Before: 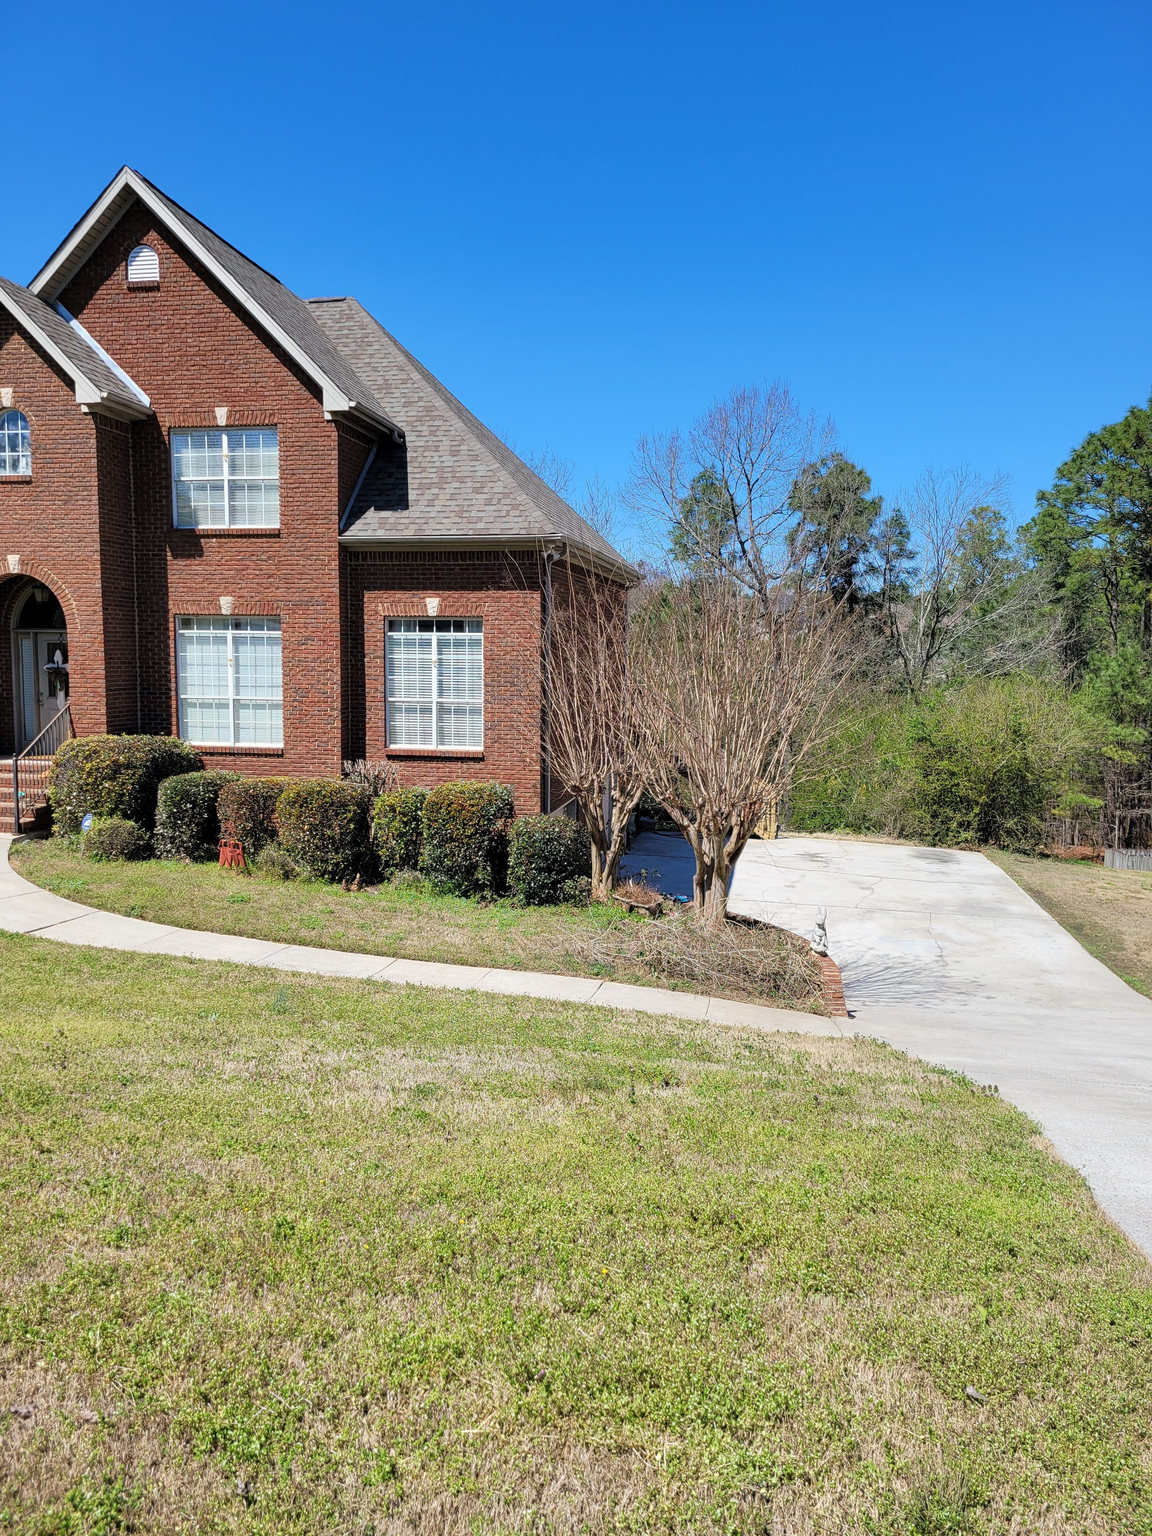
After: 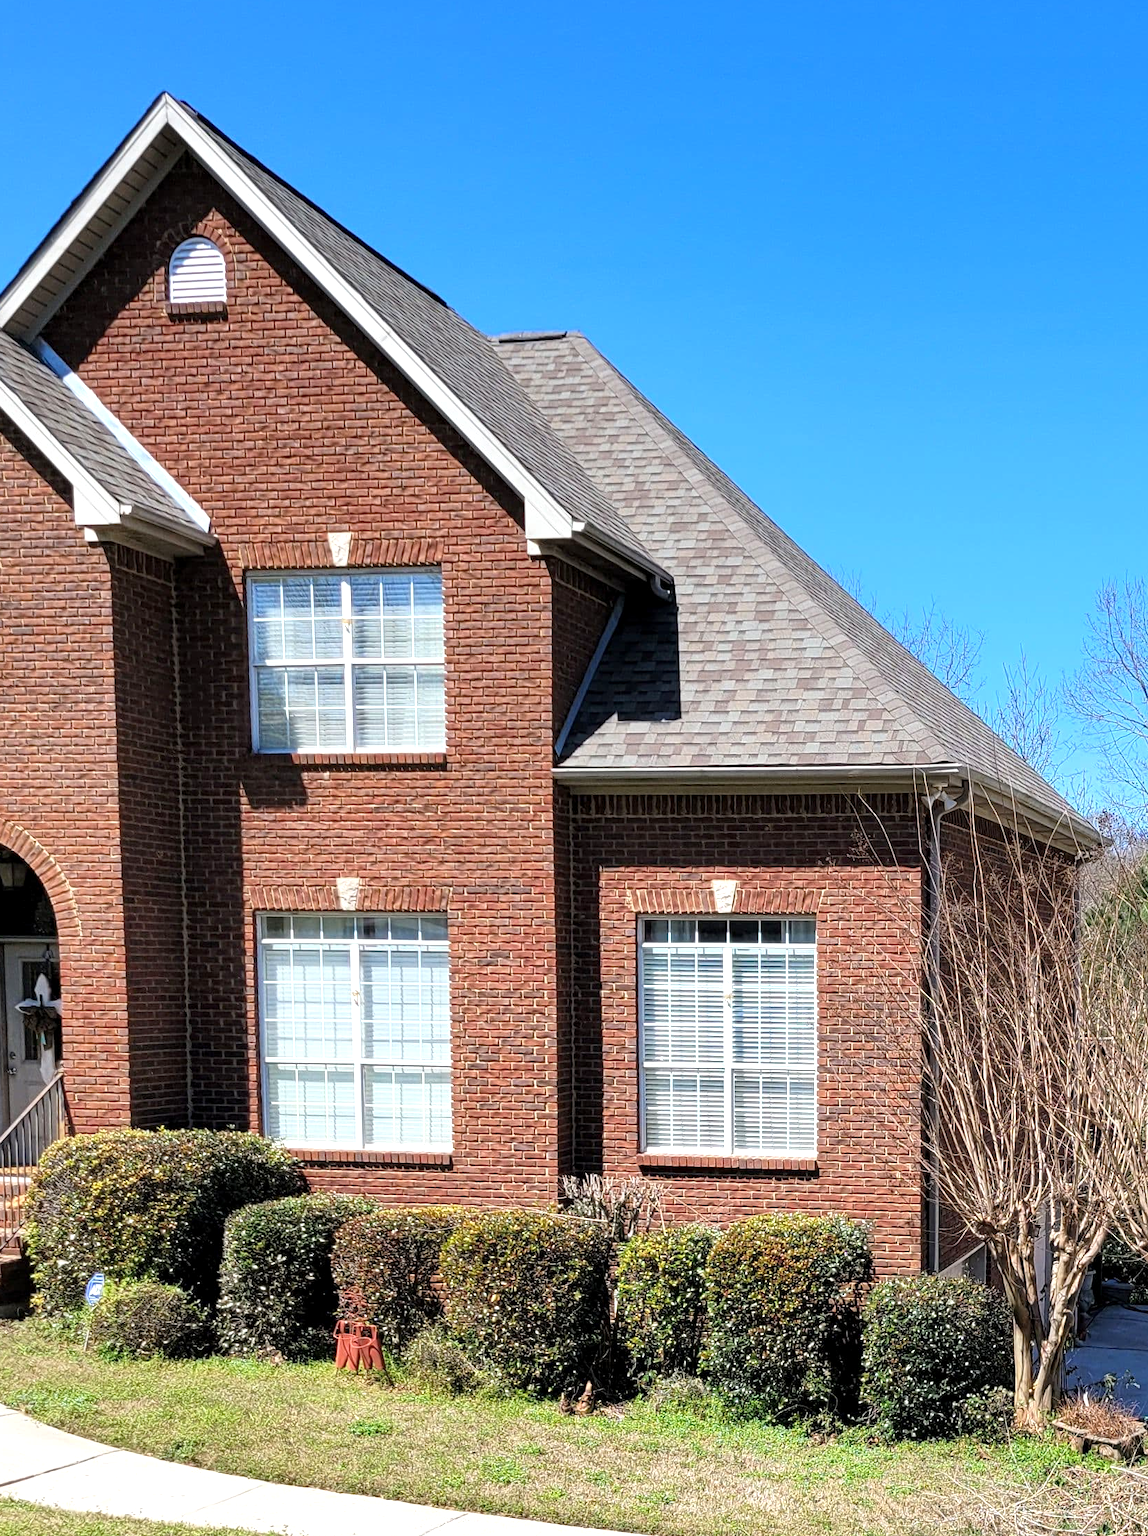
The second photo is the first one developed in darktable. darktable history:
crop and rotate: left 3.047%, top 7.509%, right 42.236%, bottom 37.598%
exposure: black level correction 0.001, exposure 0.5 EV, compensate exposure bias true, compensate highlight preservation false
